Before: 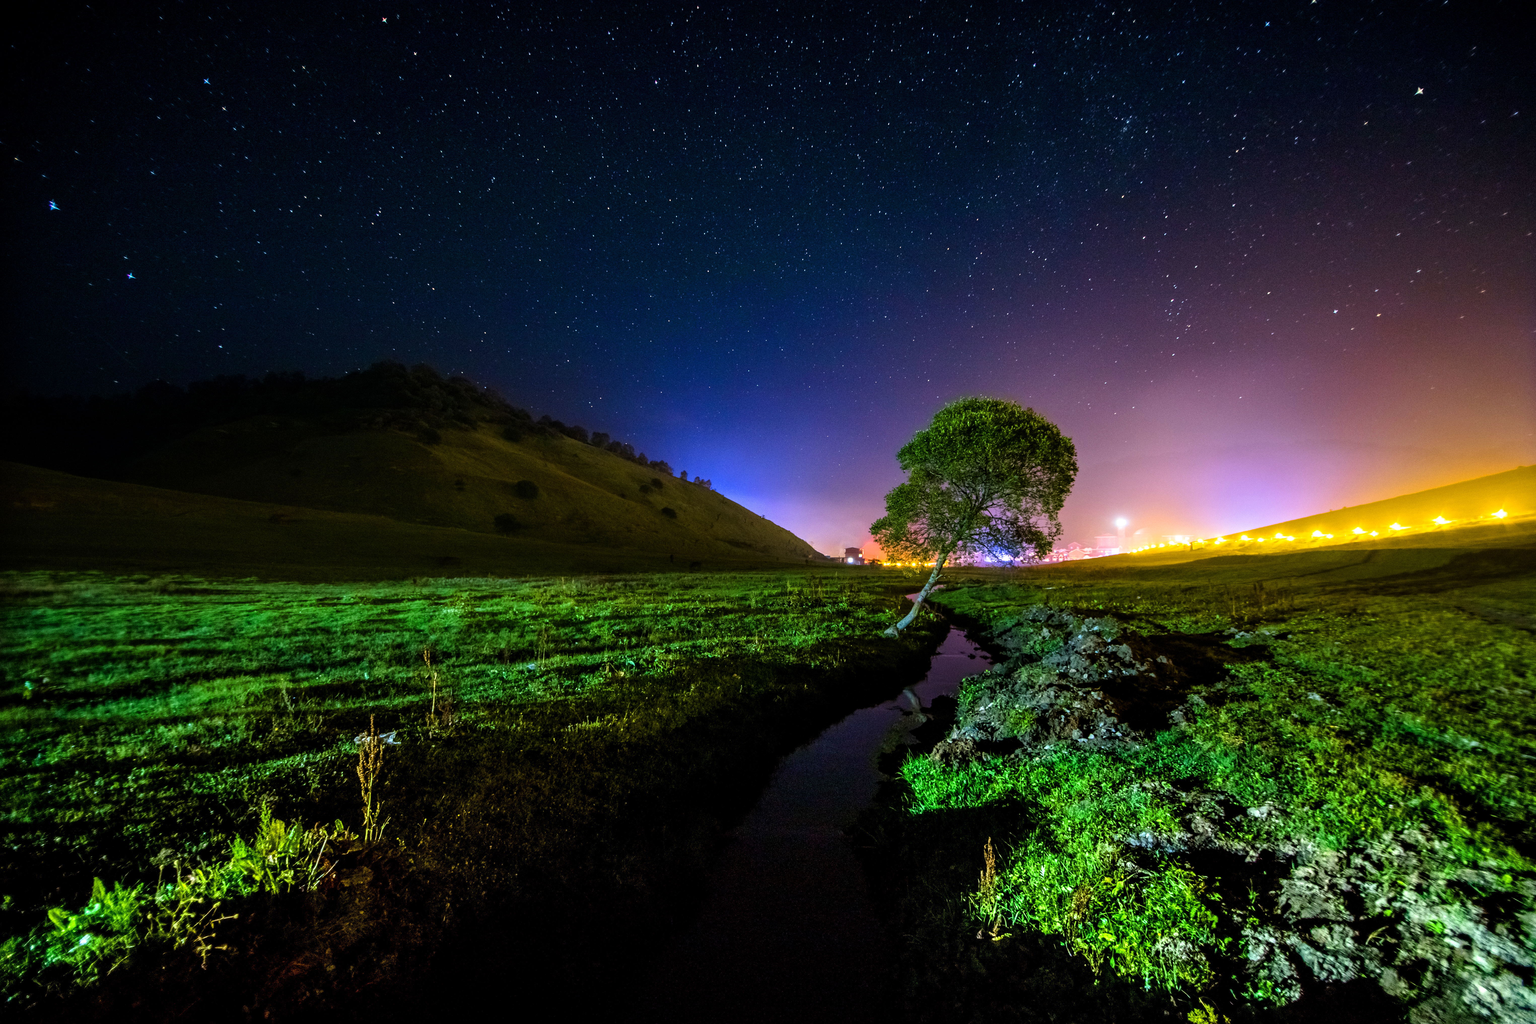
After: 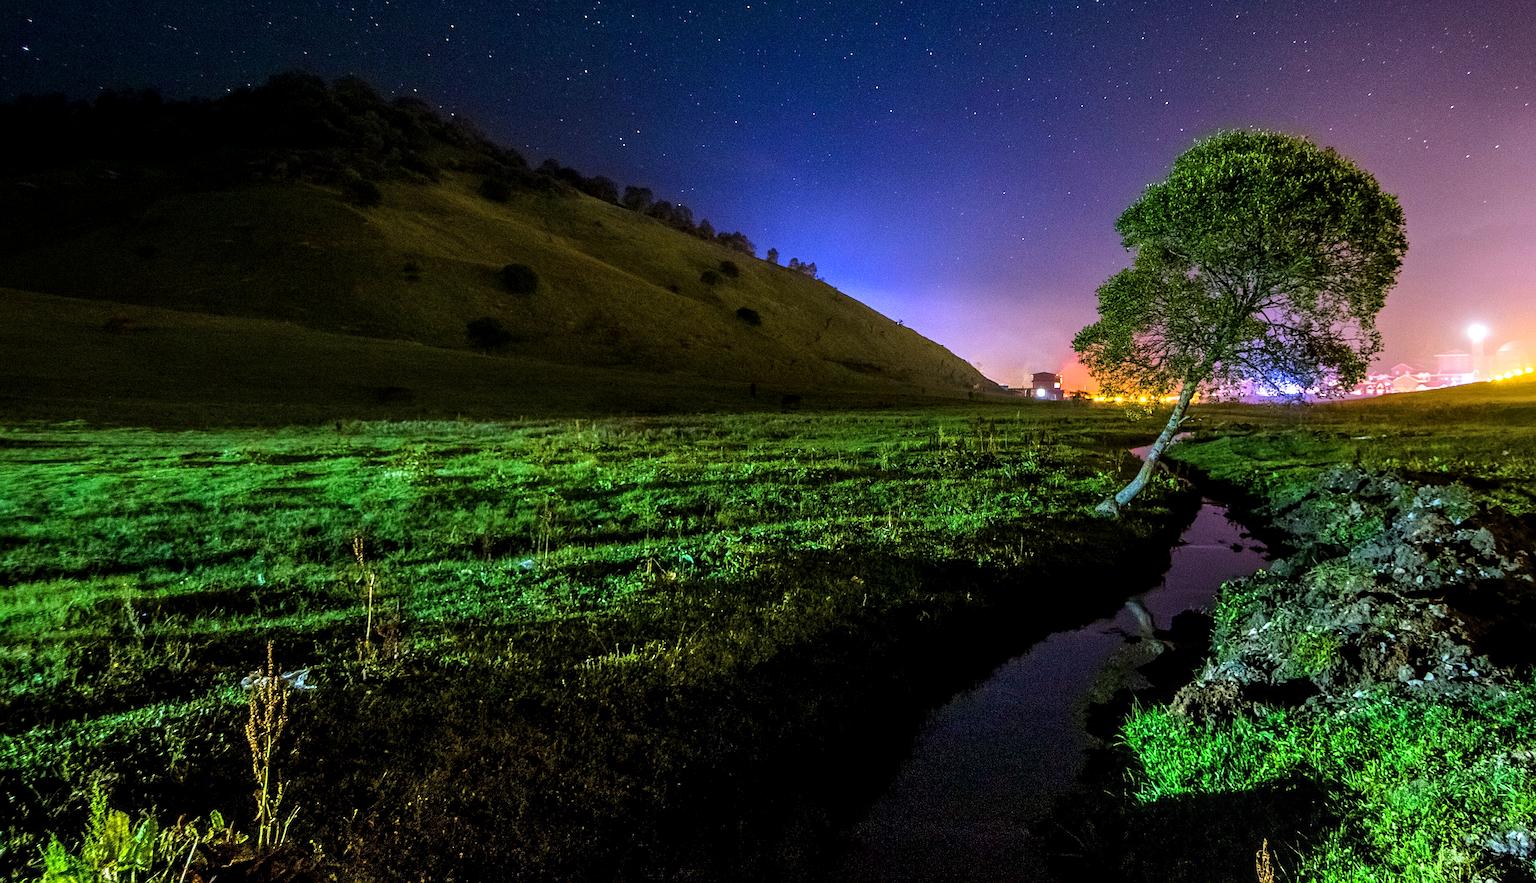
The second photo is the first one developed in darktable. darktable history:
local contrast: on, module defaults
crop: left 13.332%, top 30.941%, right 24.615%, bottom 15.521%
sharpen: on, module defaults
